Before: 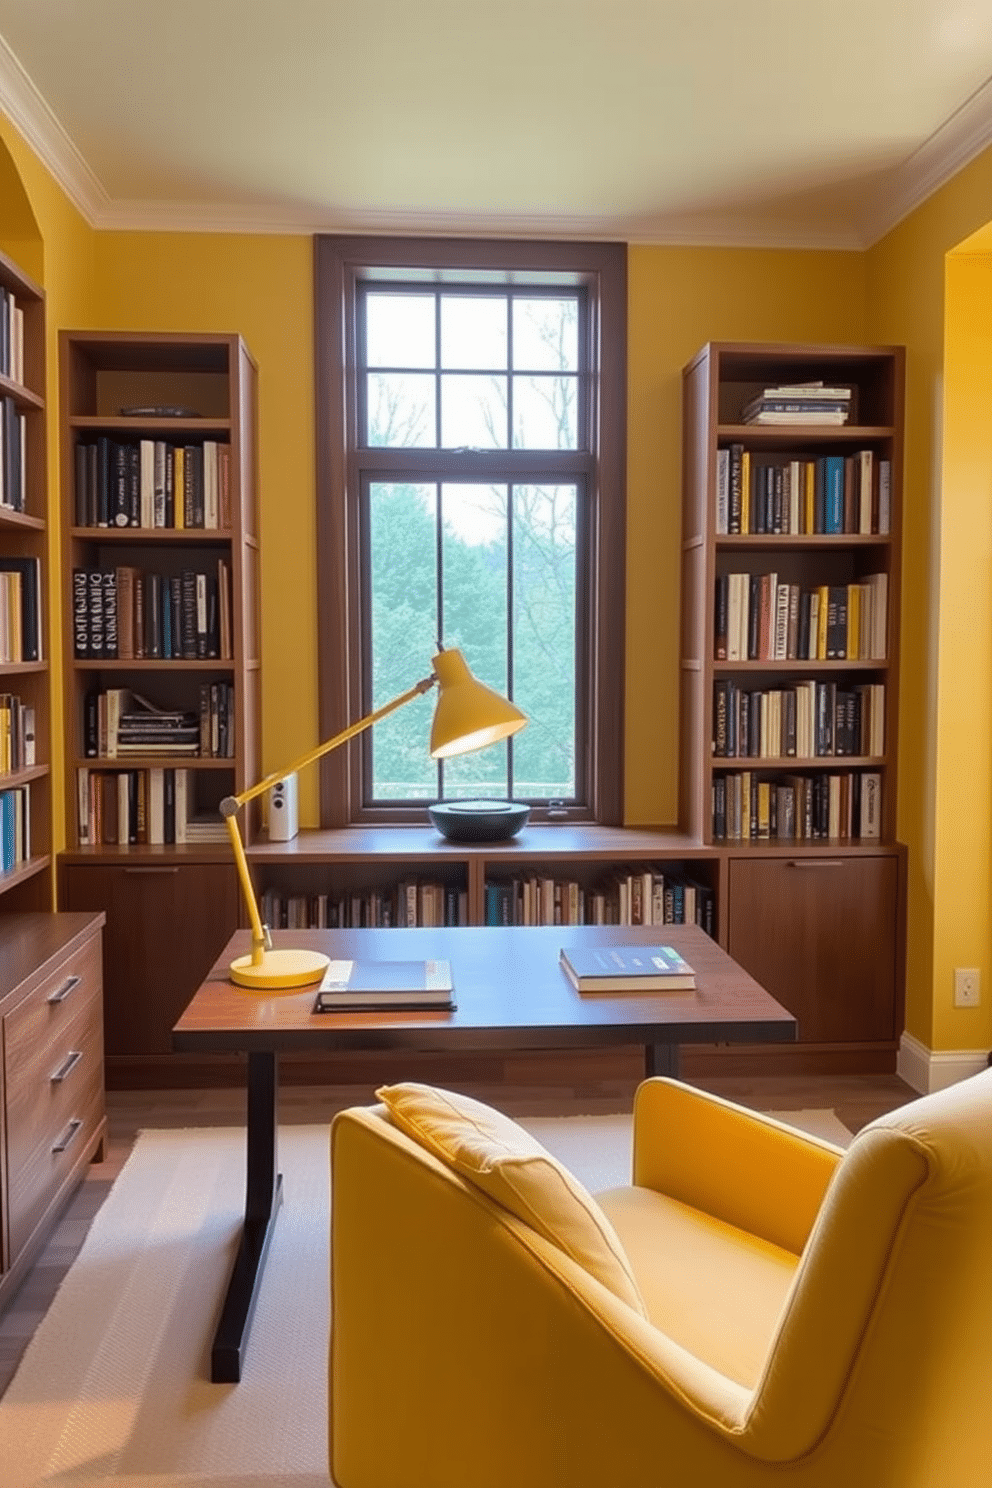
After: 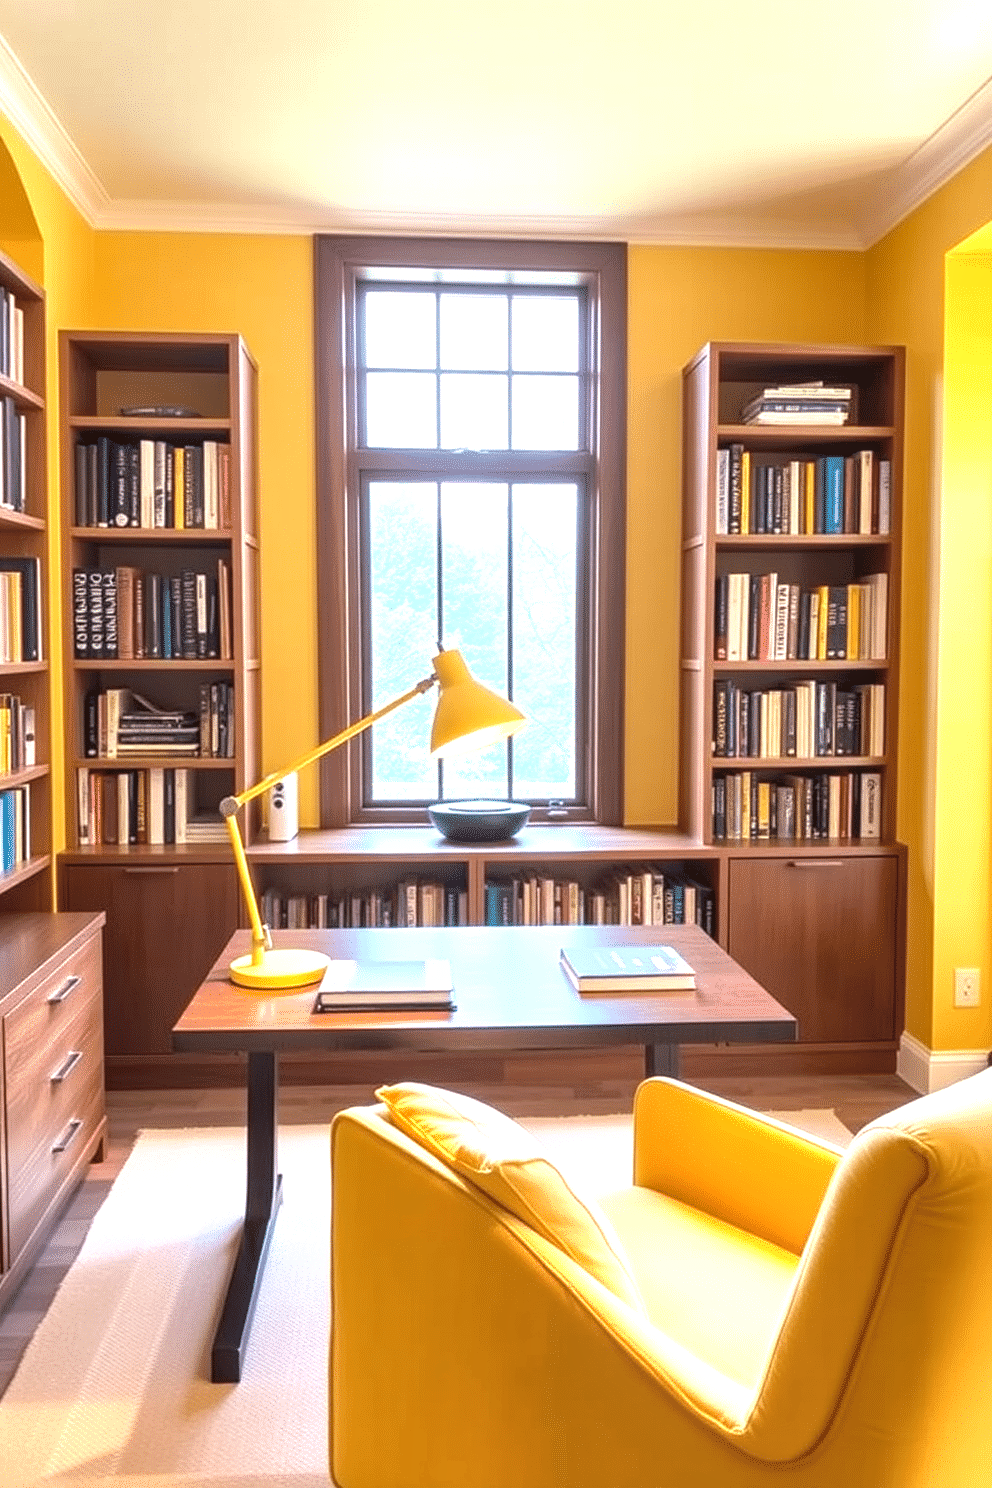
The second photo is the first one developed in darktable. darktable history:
exposure: black level correction 0, exposure 1.199 EV, compensate highlight preservation false
local contrast: on, module defaults
